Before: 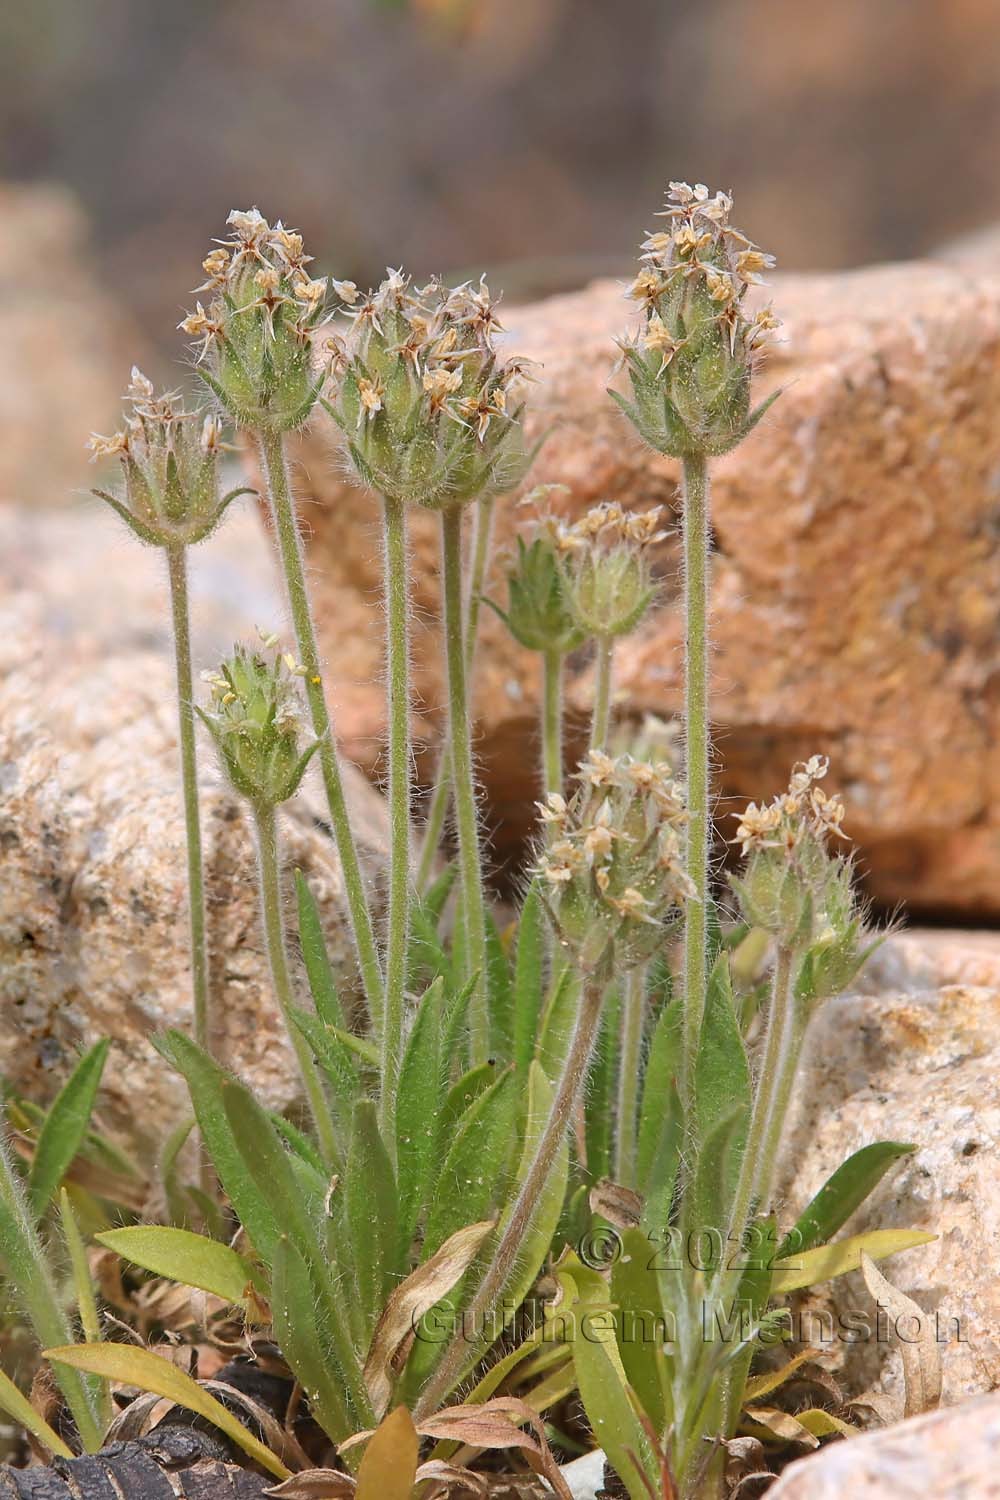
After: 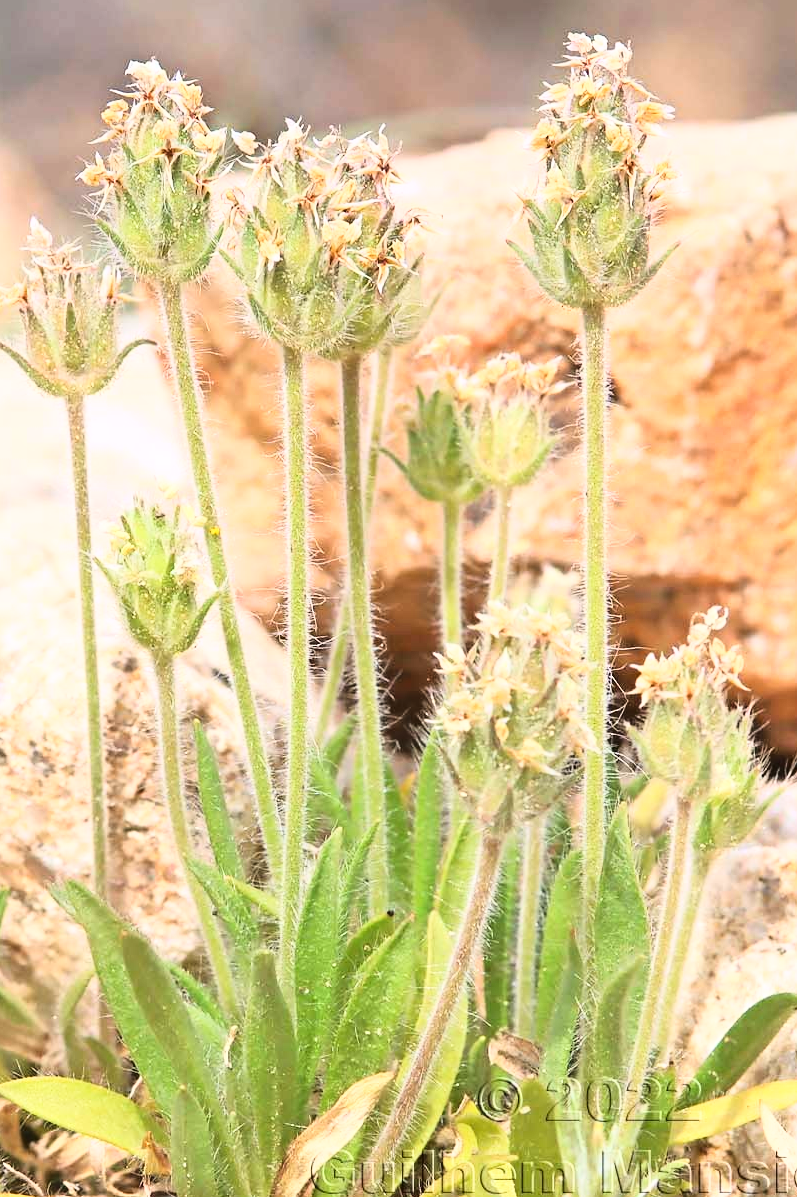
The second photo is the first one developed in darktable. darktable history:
exposure: exposure 0.194 EV, compensate highlight preservation false
crop and rotate: left 10.135%, top 9.979%, right 10.099%, bottom 10.216%
base curve: curves: ch0 [(0, 0) (0.026, 0.03) (0.109, 0.232) (0.351, 0.748) (0.669, 0.968) (1, 1)]
tone equalizer: edges refinement/feathering 500, mask exposure compensation -1.57 EV, preserve details no
